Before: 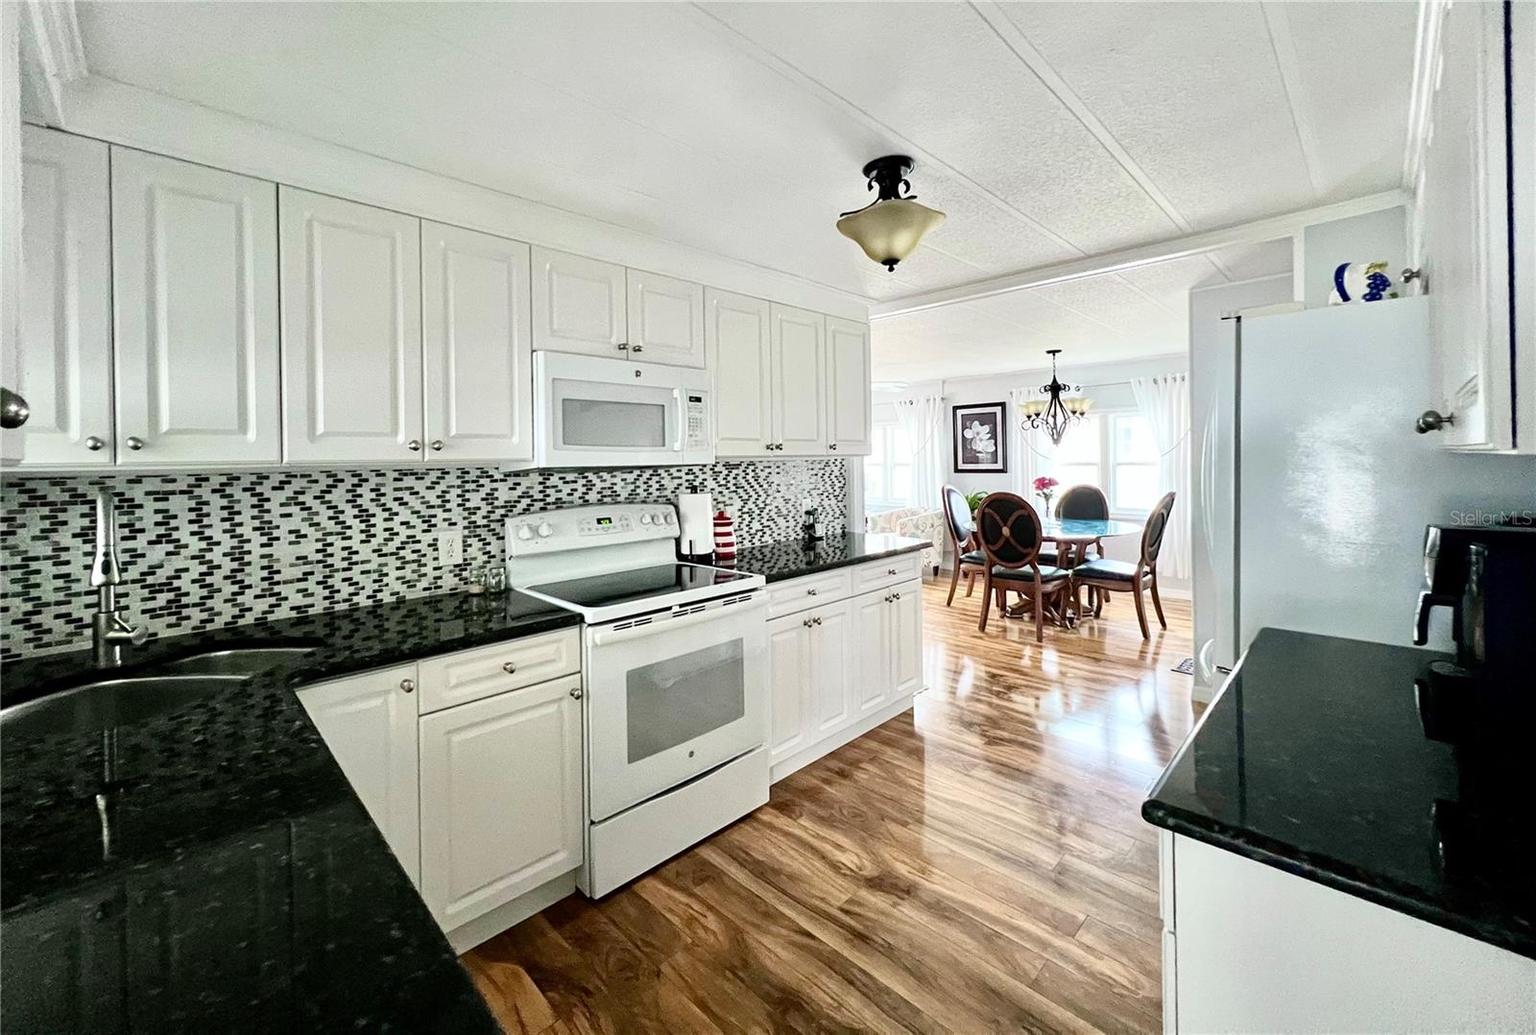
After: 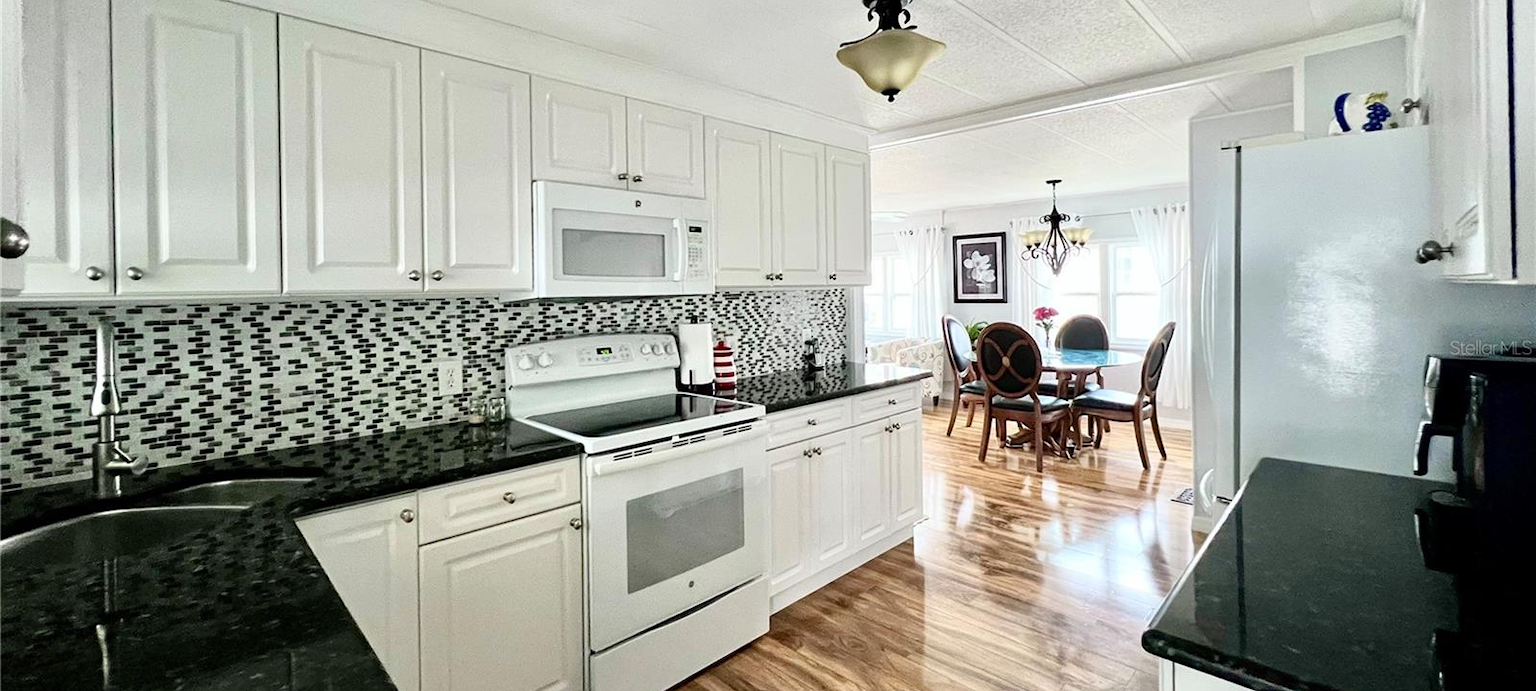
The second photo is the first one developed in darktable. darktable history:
crop: top 16.464%, bottom 16.72%
